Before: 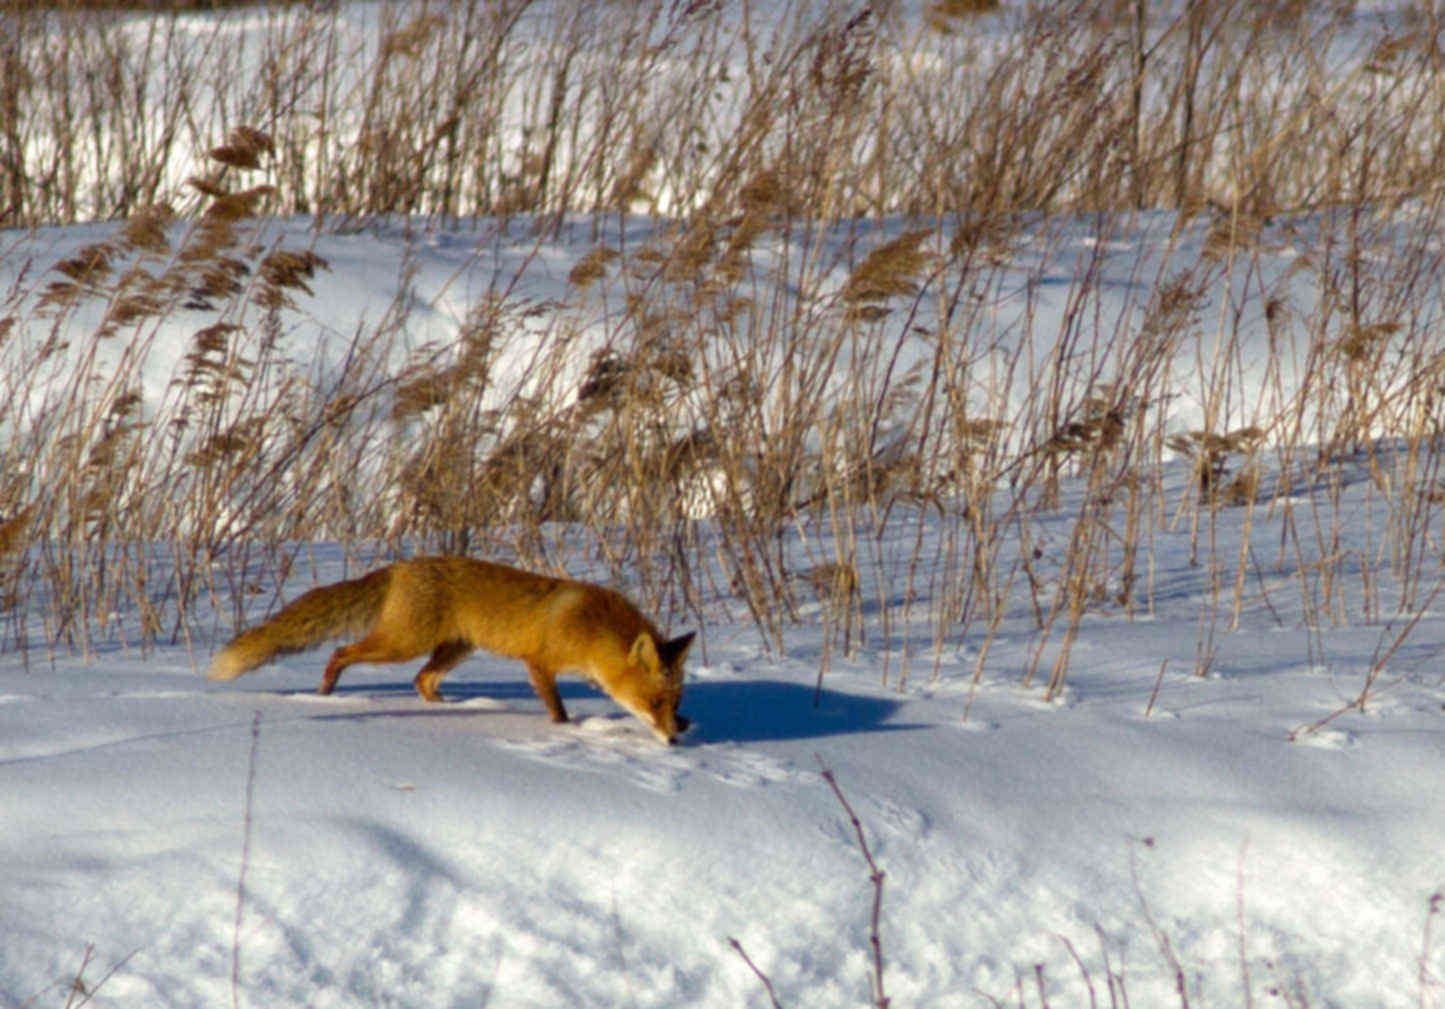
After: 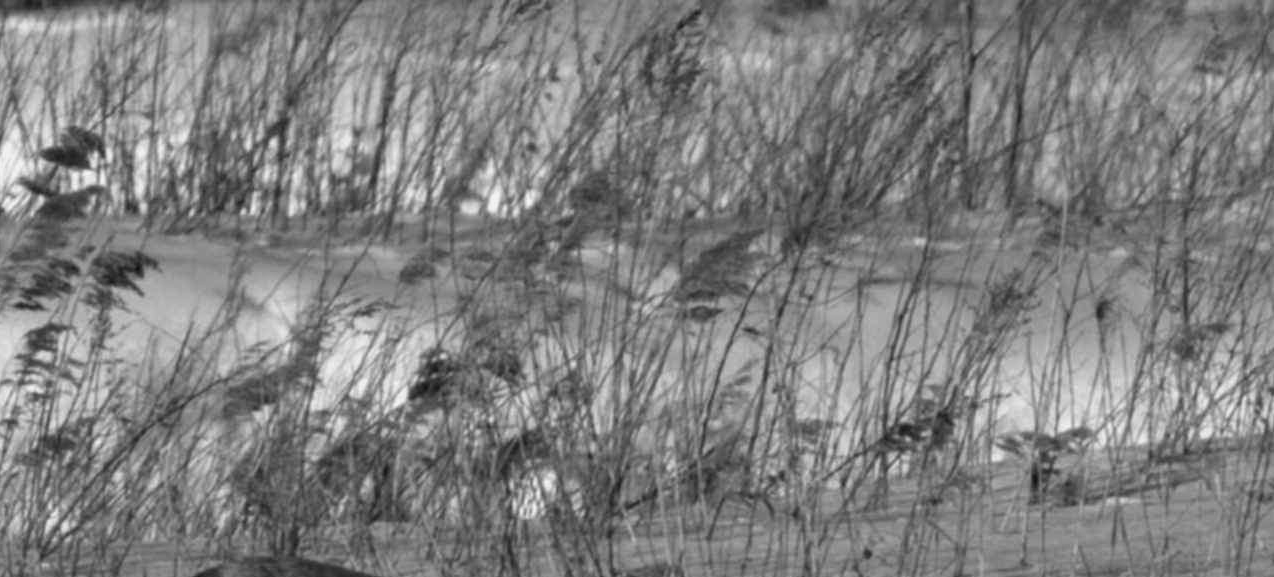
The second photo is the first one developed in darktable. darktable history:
color balance rgb: perceptual saturation grading › global saturation 20%, global vibrance 10%
crop and rotate: left 11.812%, bottom 42.776%
monochrome: a 73.58, b 64.21
